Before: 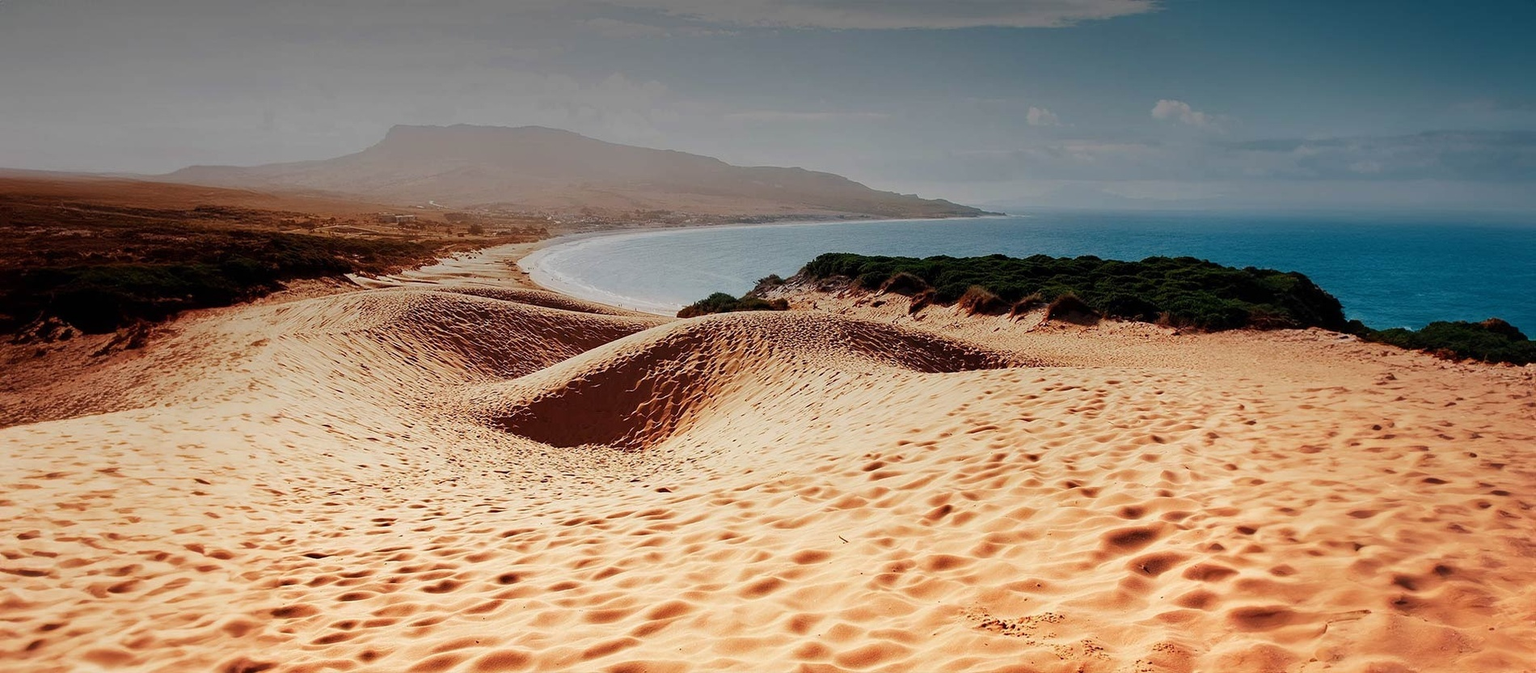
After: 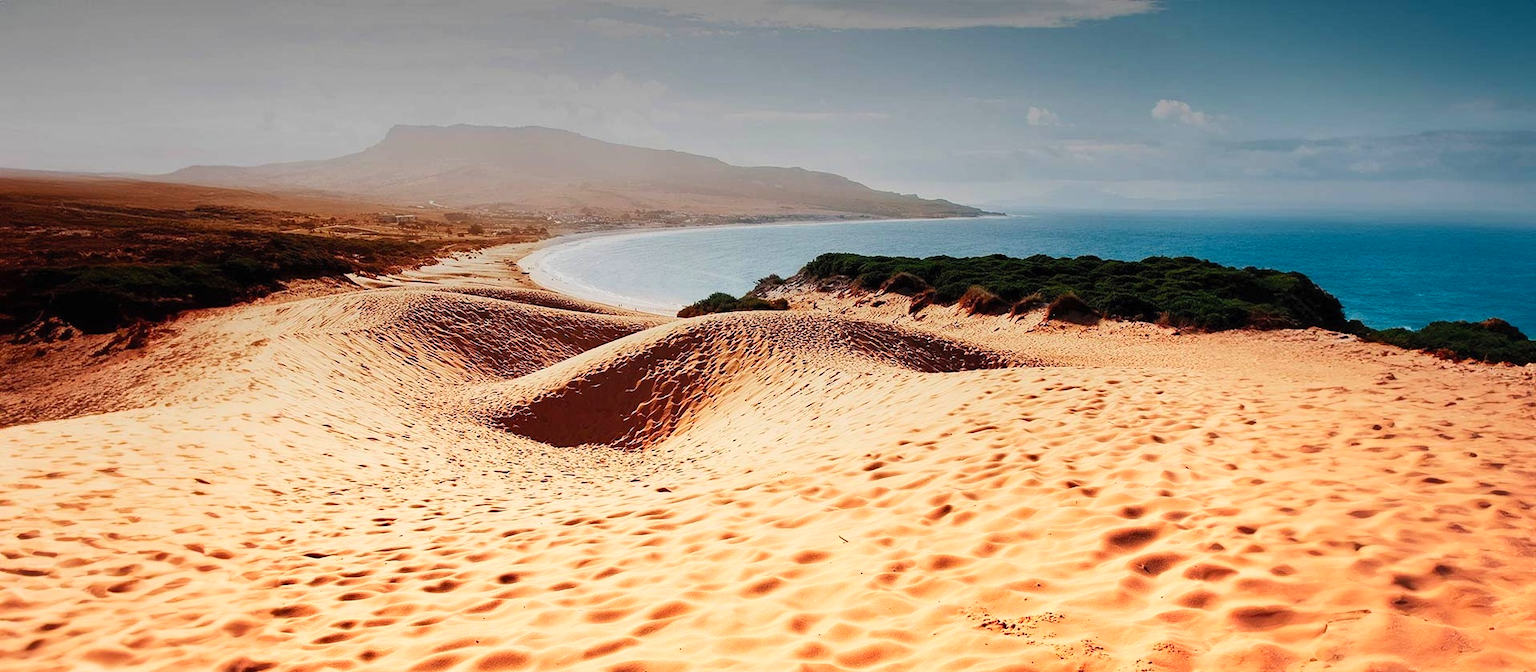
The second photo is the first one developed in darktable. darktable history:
contrast brightness saturation: contrast 0.196, brightness 0.16, saturation 0.216
color zones: curves: ch1 [(0, 0.469) (0.01, 0.469) (0.12, 0.446) (0.248, 0.469) (0.5, 0.5) (0.748, 0.5) (0.99, 0.469) (1, 0.469)], mix -136.56%
